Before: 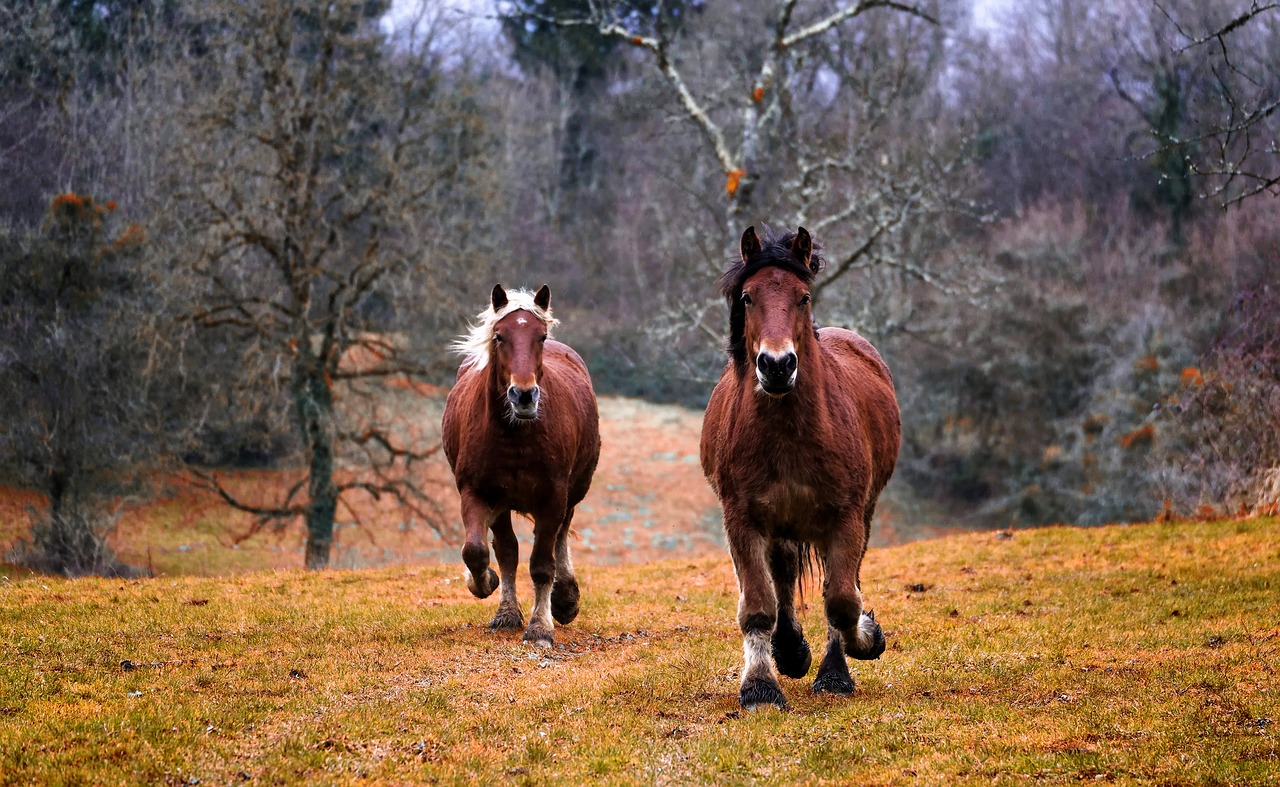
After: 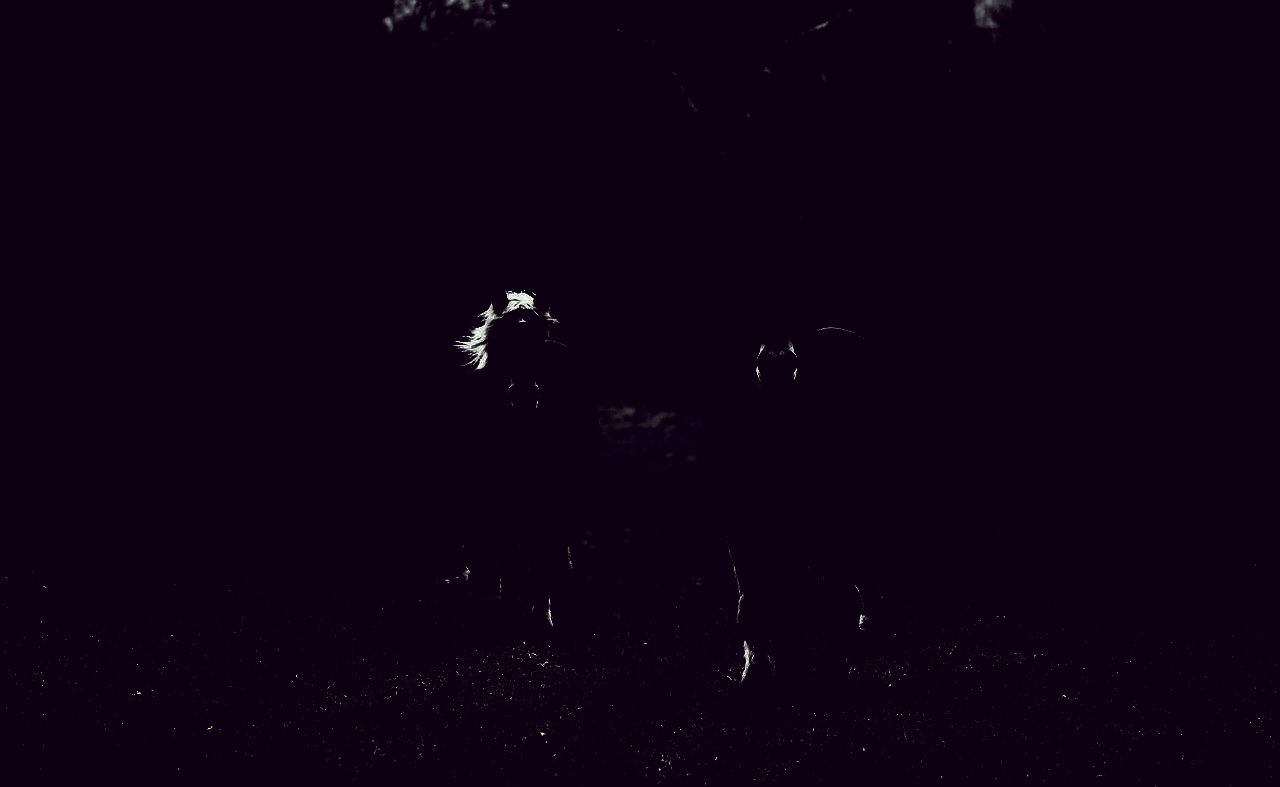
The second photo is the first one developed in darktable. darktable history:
color balance rgb: perceptual saturation grading › global saturation 20%, global vibrance 20%
color correction: highlights a* -20.17, highlights b* 20.27, shadows a* 20.03, shadows b* -20.46, saturation 0.43
levels: levels [0.721, 0.937, 0.997]
